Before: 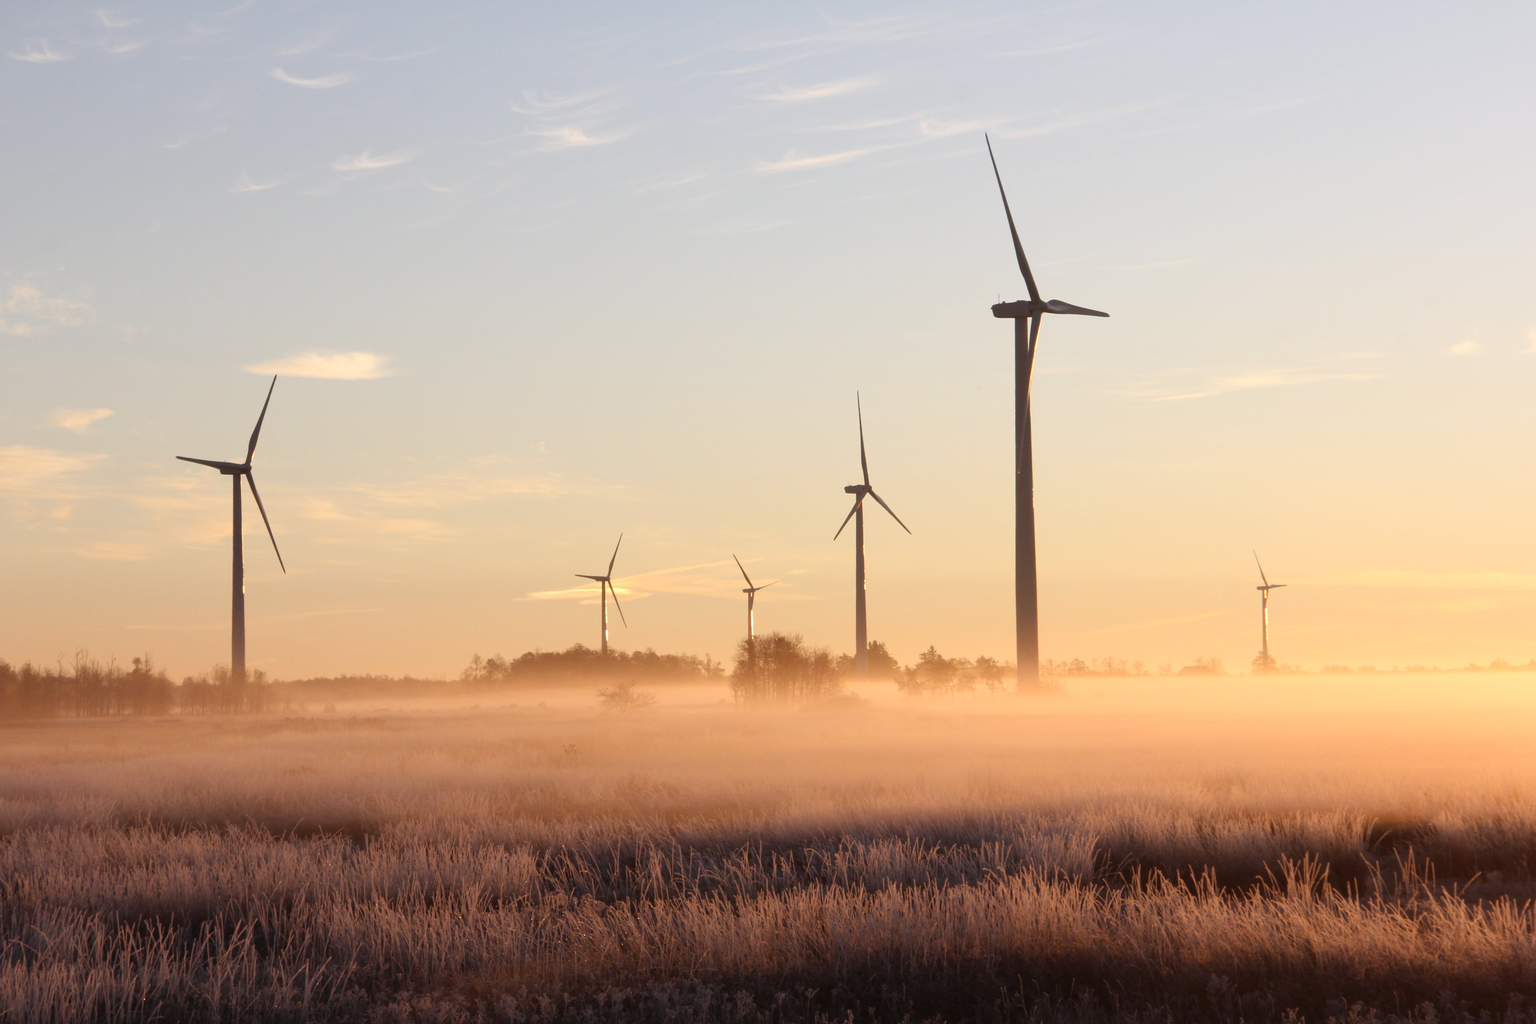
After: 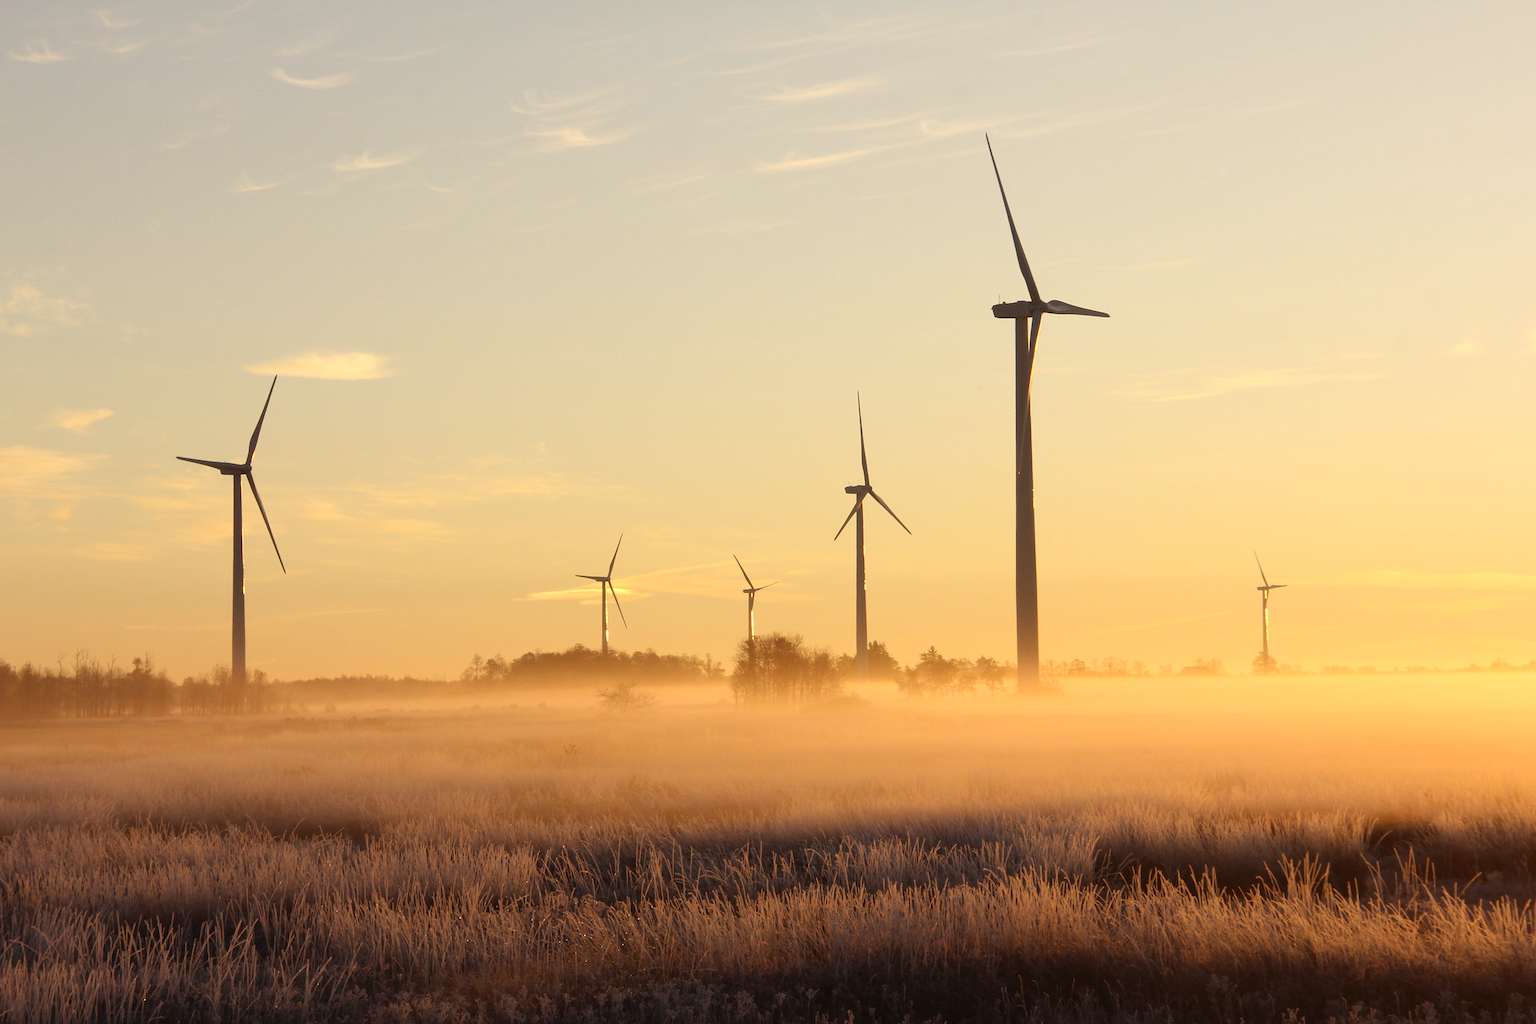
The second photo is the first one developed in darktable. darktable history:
sharpen: on, module defaults
color correction: highlights a* 1.37, highlights b* 18.06
